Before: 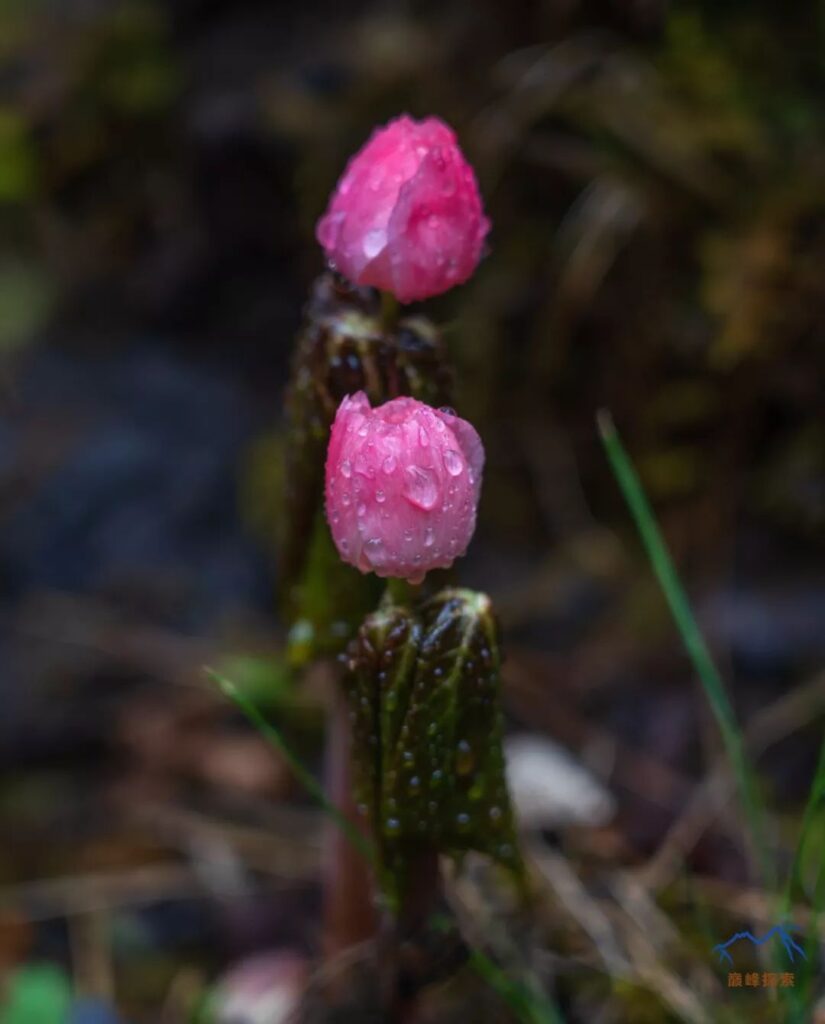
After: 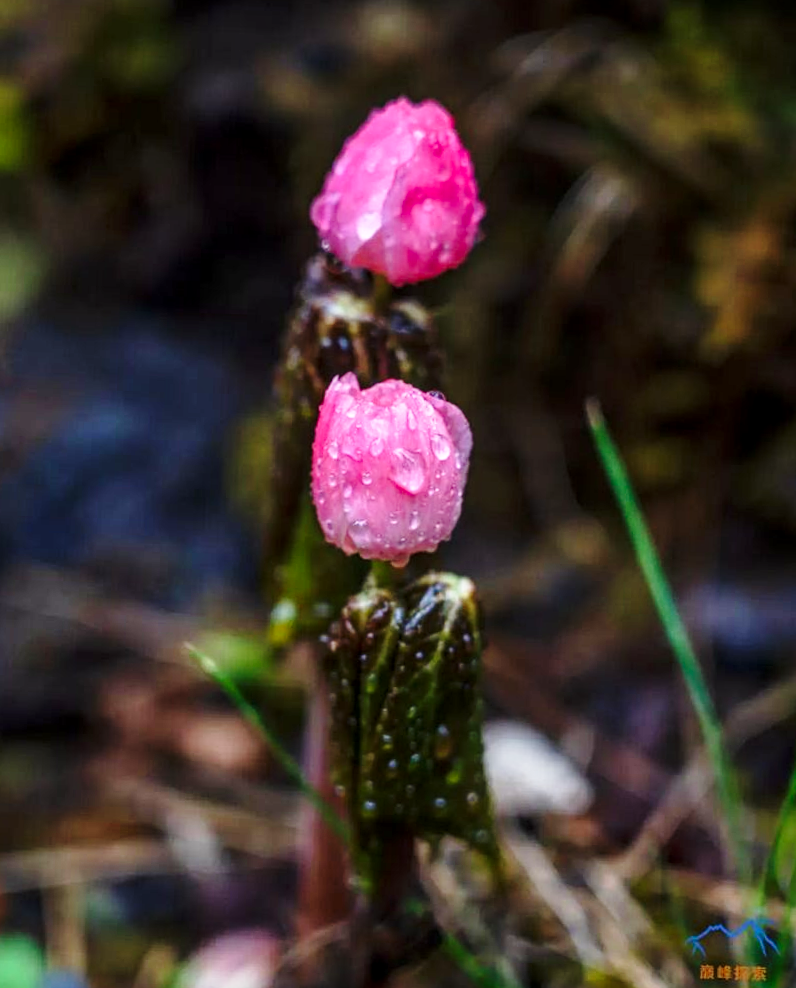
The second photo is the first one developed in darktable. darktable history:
sharpen: amount 0.2
color balance rgb: on, module defaults
crop and rotate: angle -1.69°
local contrast: on, module defaults
exposure: black level correction 0.001, exposure 0.3 EV, compensate highlight preservation false
base curve: curves: ch0 [(0, 0) (0.028, 0.03) (0.121, 0.232) (0.46, 0.748) (0.859, 0.968) (1, 1)], preserve colors none
